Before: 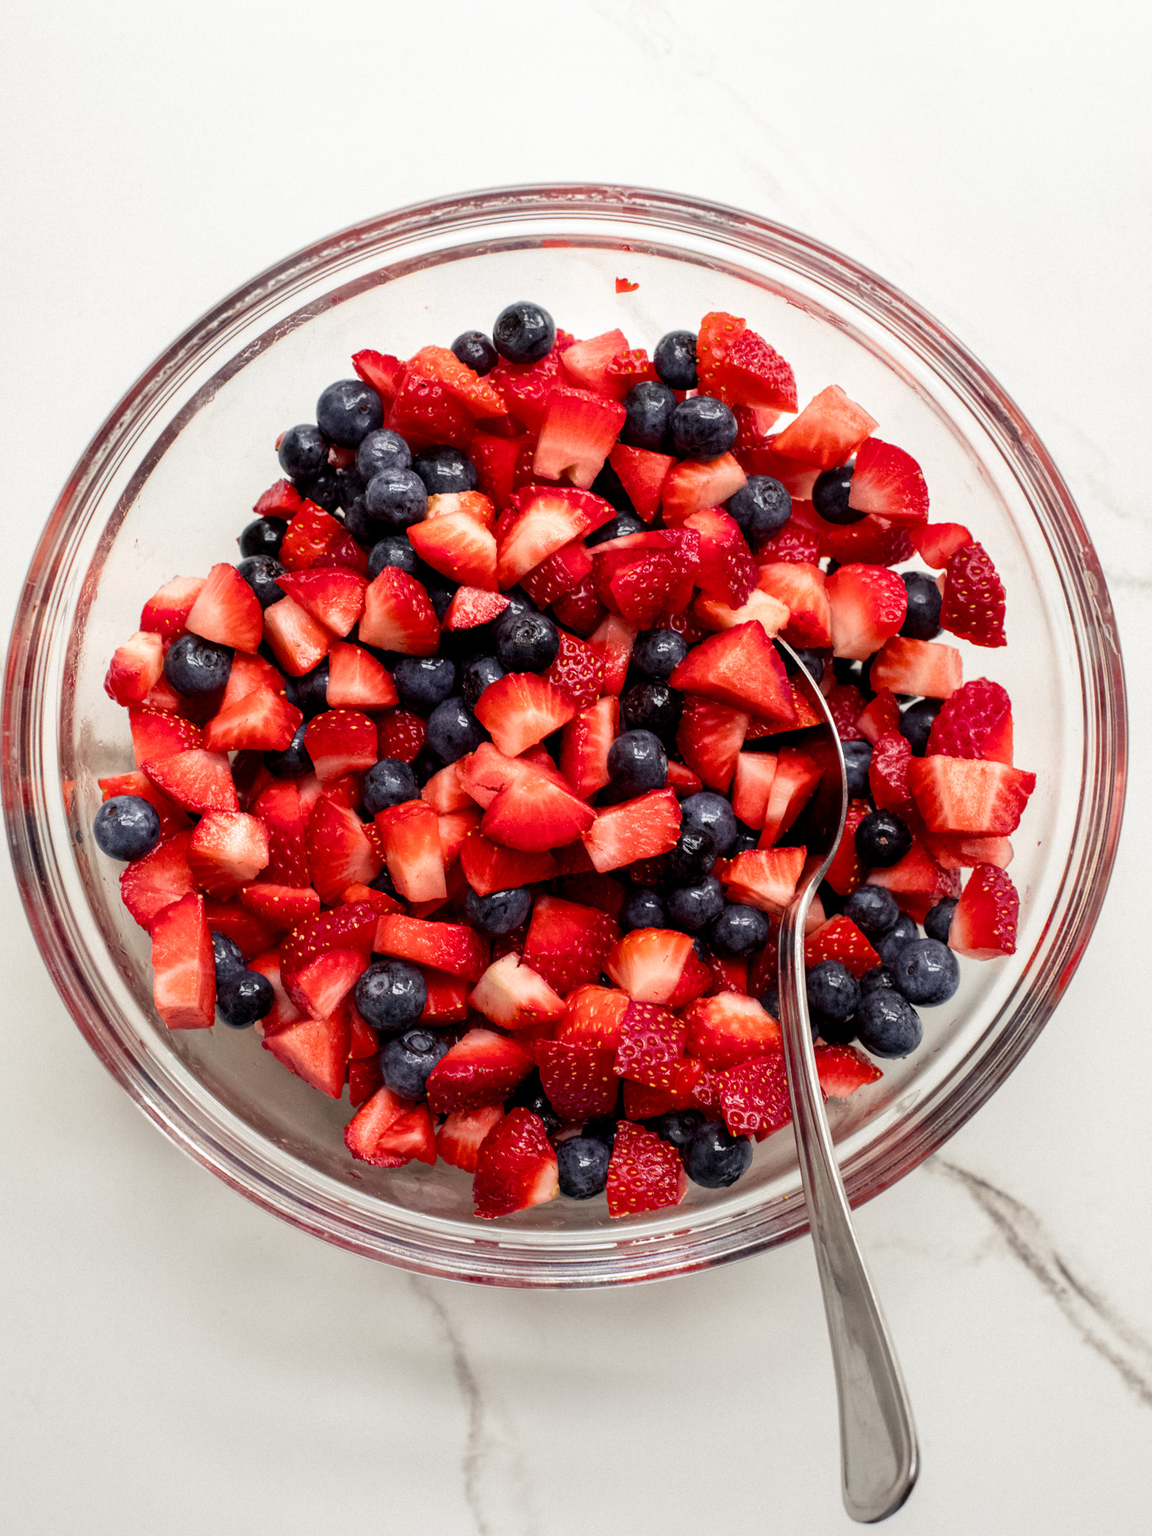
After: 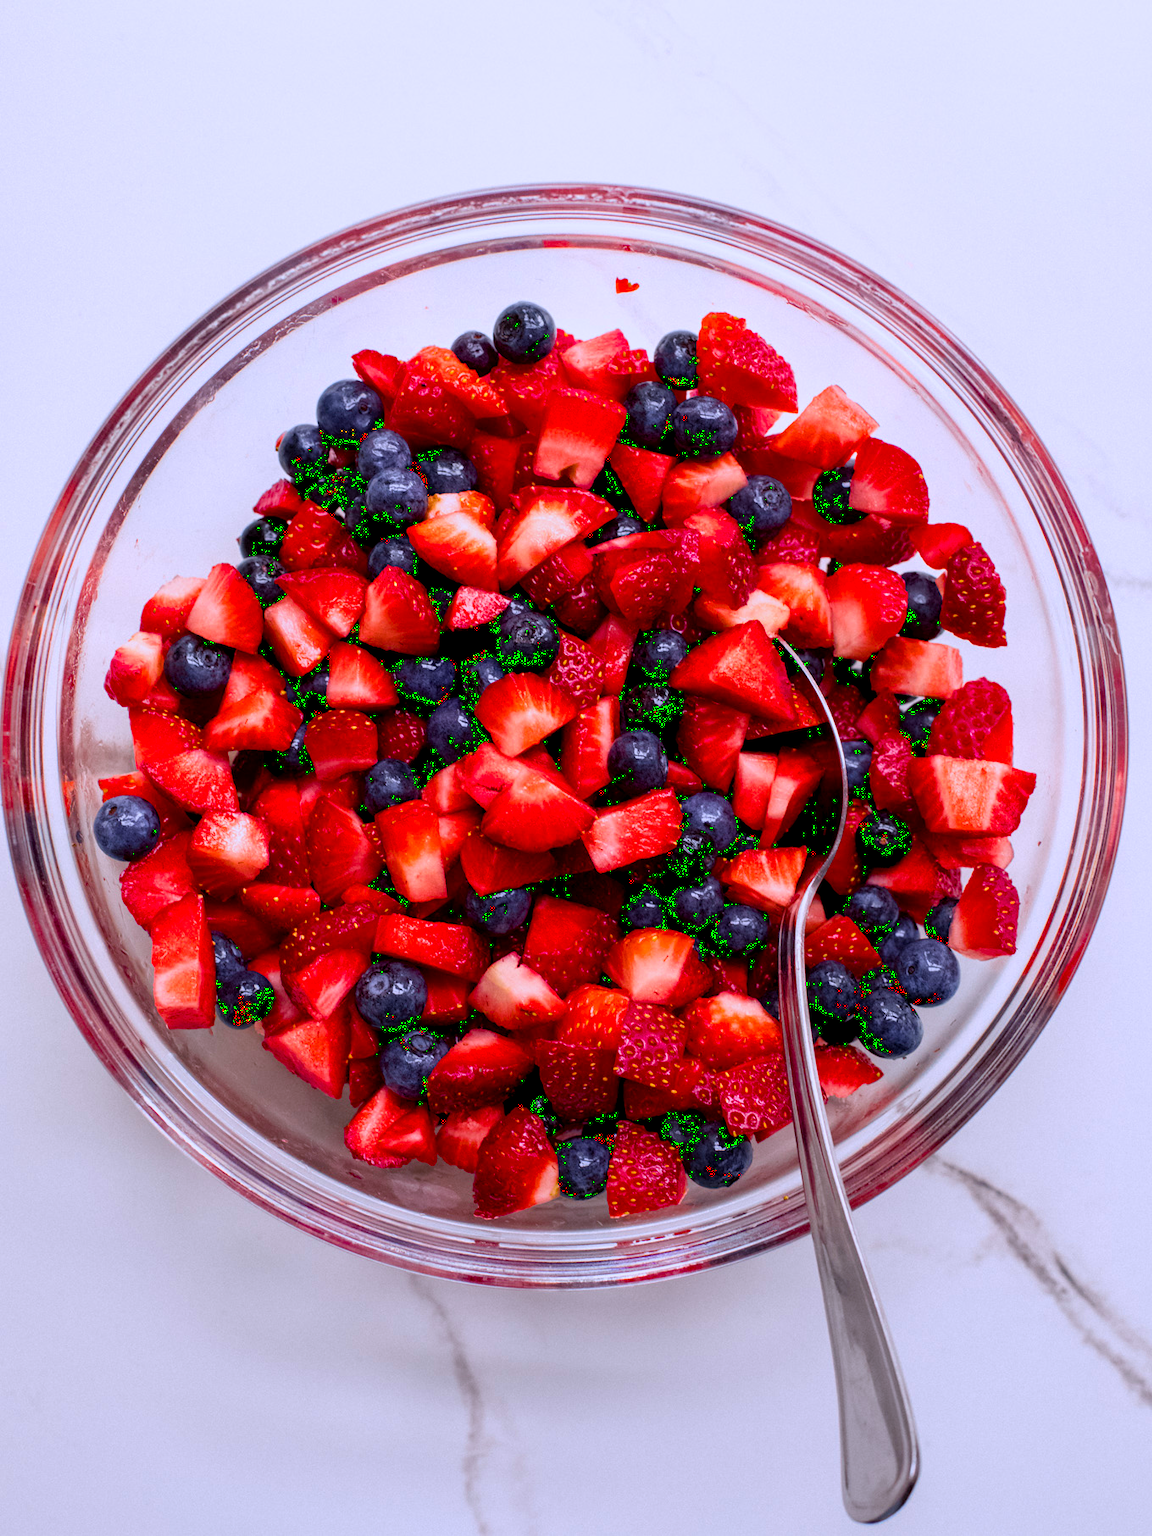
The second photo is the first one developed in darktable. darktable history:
color calibration: output R [0.999, 0.026, -0.11, 0], output G [-0.019, 1.037, -0.099, 0], output B [0.022, -0.023, 0.902, 0], illuminant custom, x 0.367, y 0.392, temperature 4437.75 K, clip negative RGB from gamut false
exposure: black level correction 0.002, exposure -0.1 EV, compensate highlight preservation false
color balance rgb: linear chroma grading › global chroma 15%, perceptual saturation grading › global saturation 30%
